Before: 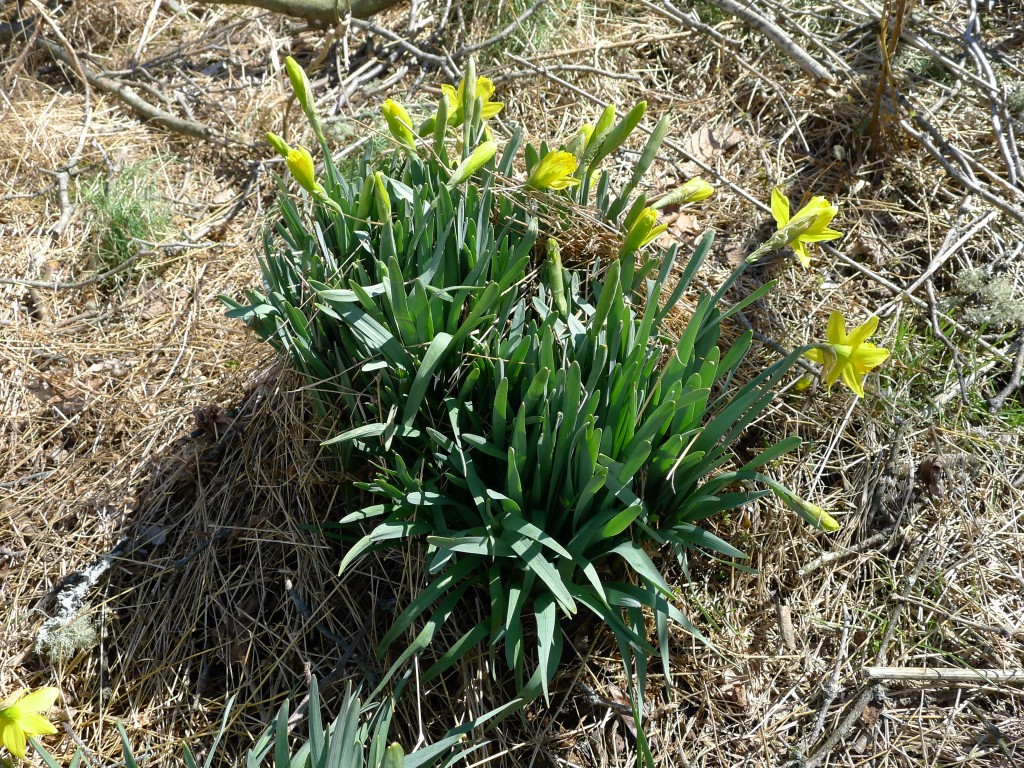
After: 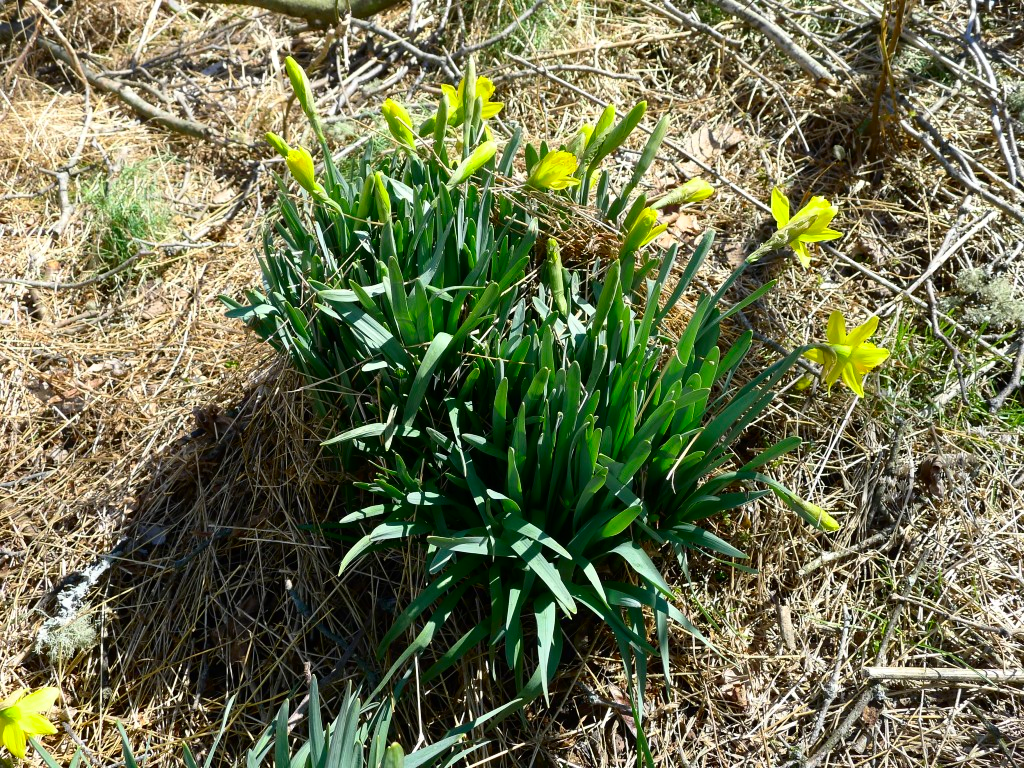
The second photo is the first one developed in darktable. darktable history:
tone equalizer: on, module defaults
contrast brightness saturation: contrast 0.18, saturation 0.3
